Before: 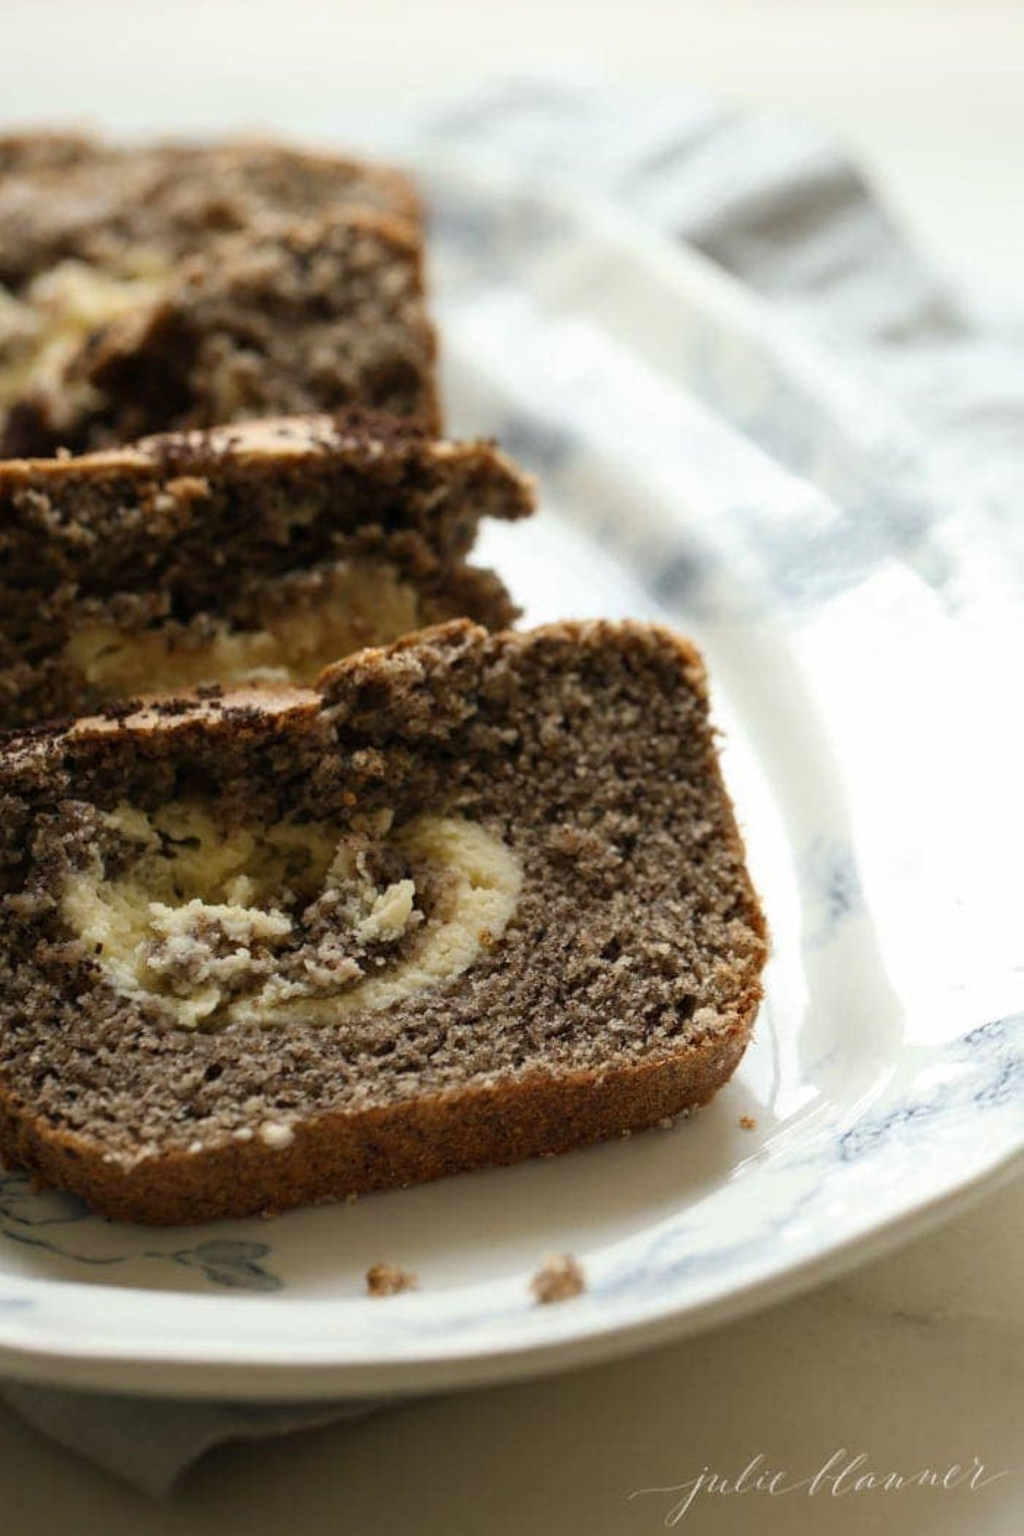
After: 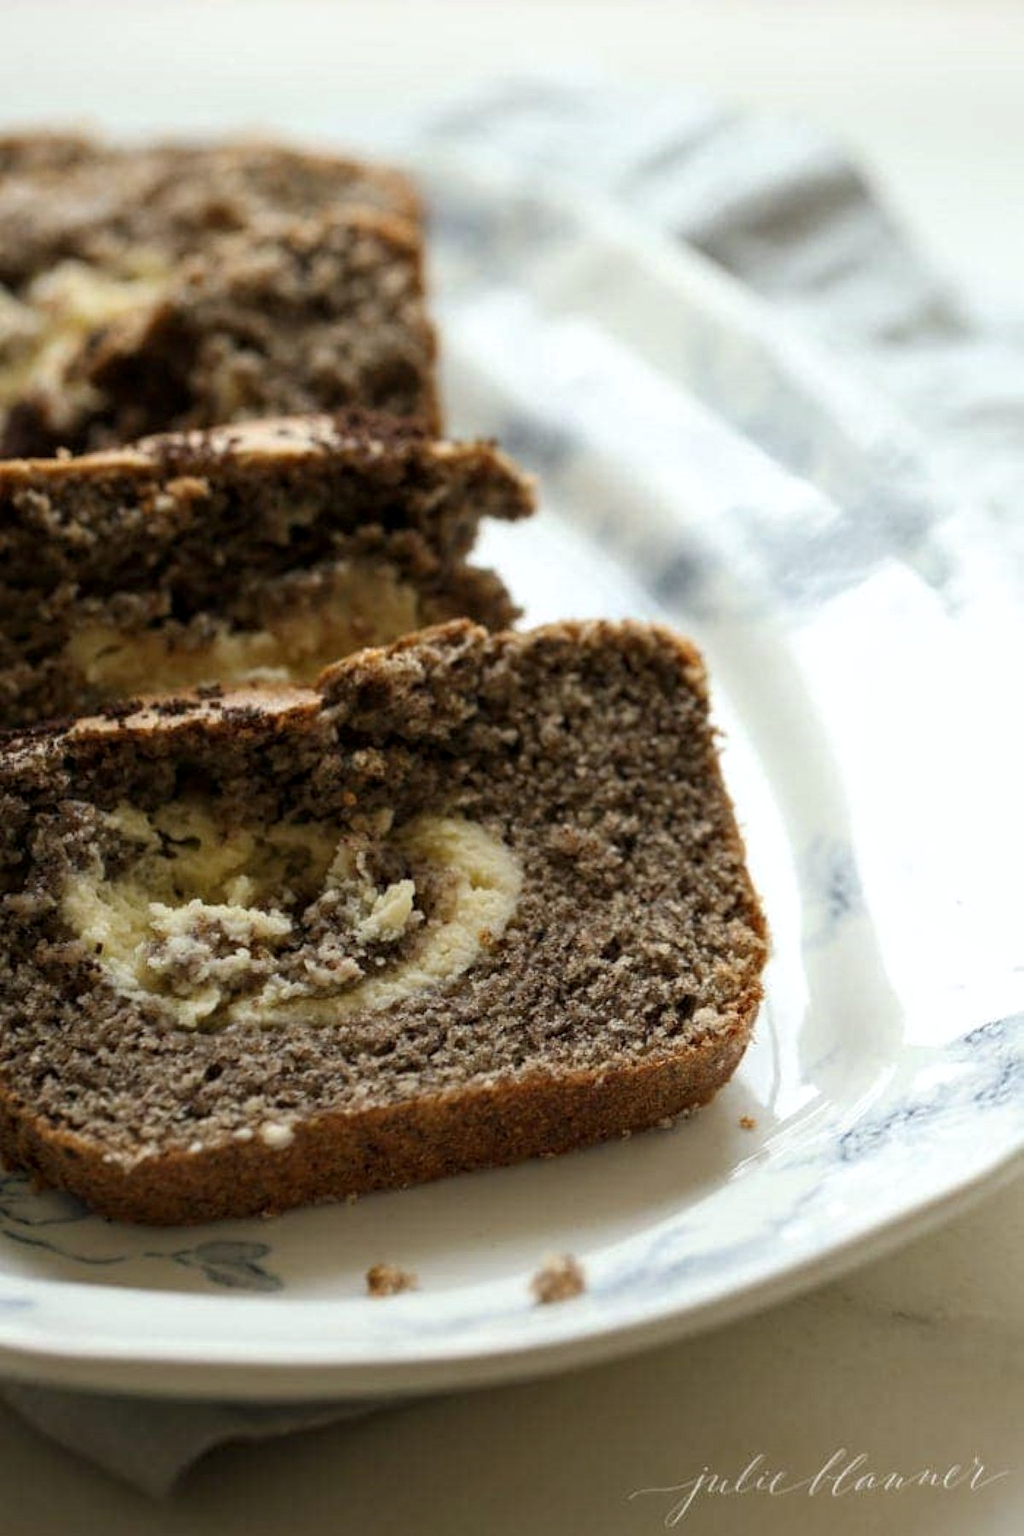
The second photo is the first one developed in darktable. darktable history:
white balance: red 0.986, blue 1.01
local contrast: highlights 100%, shadows 100%, detail 120%, midtone range 0.2
